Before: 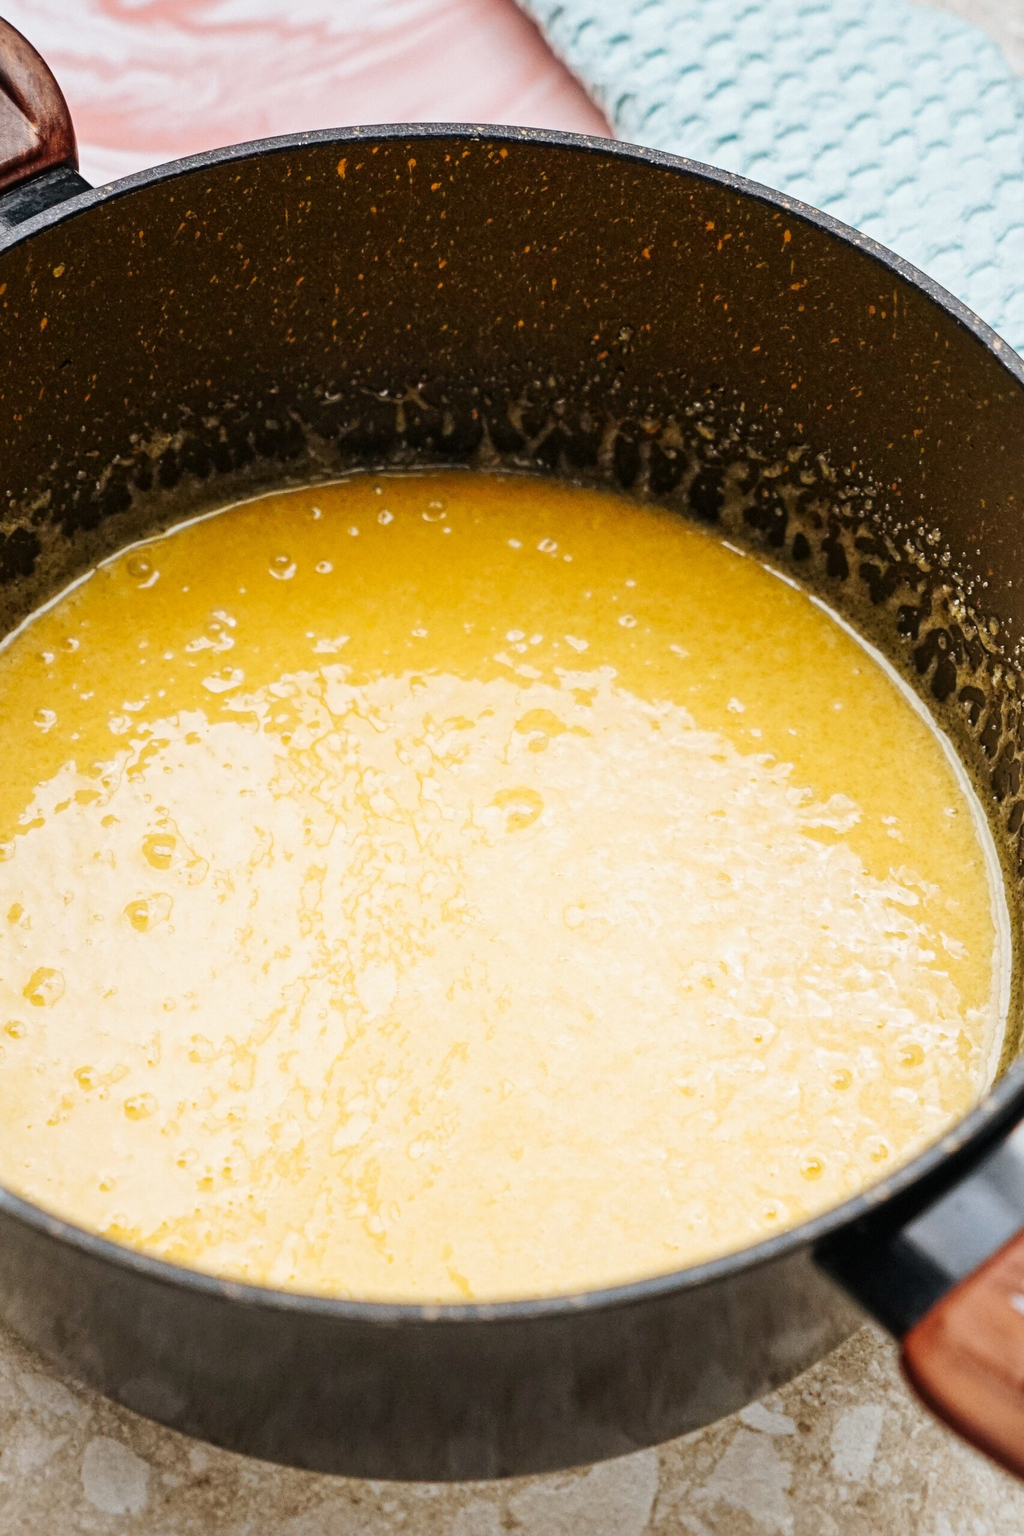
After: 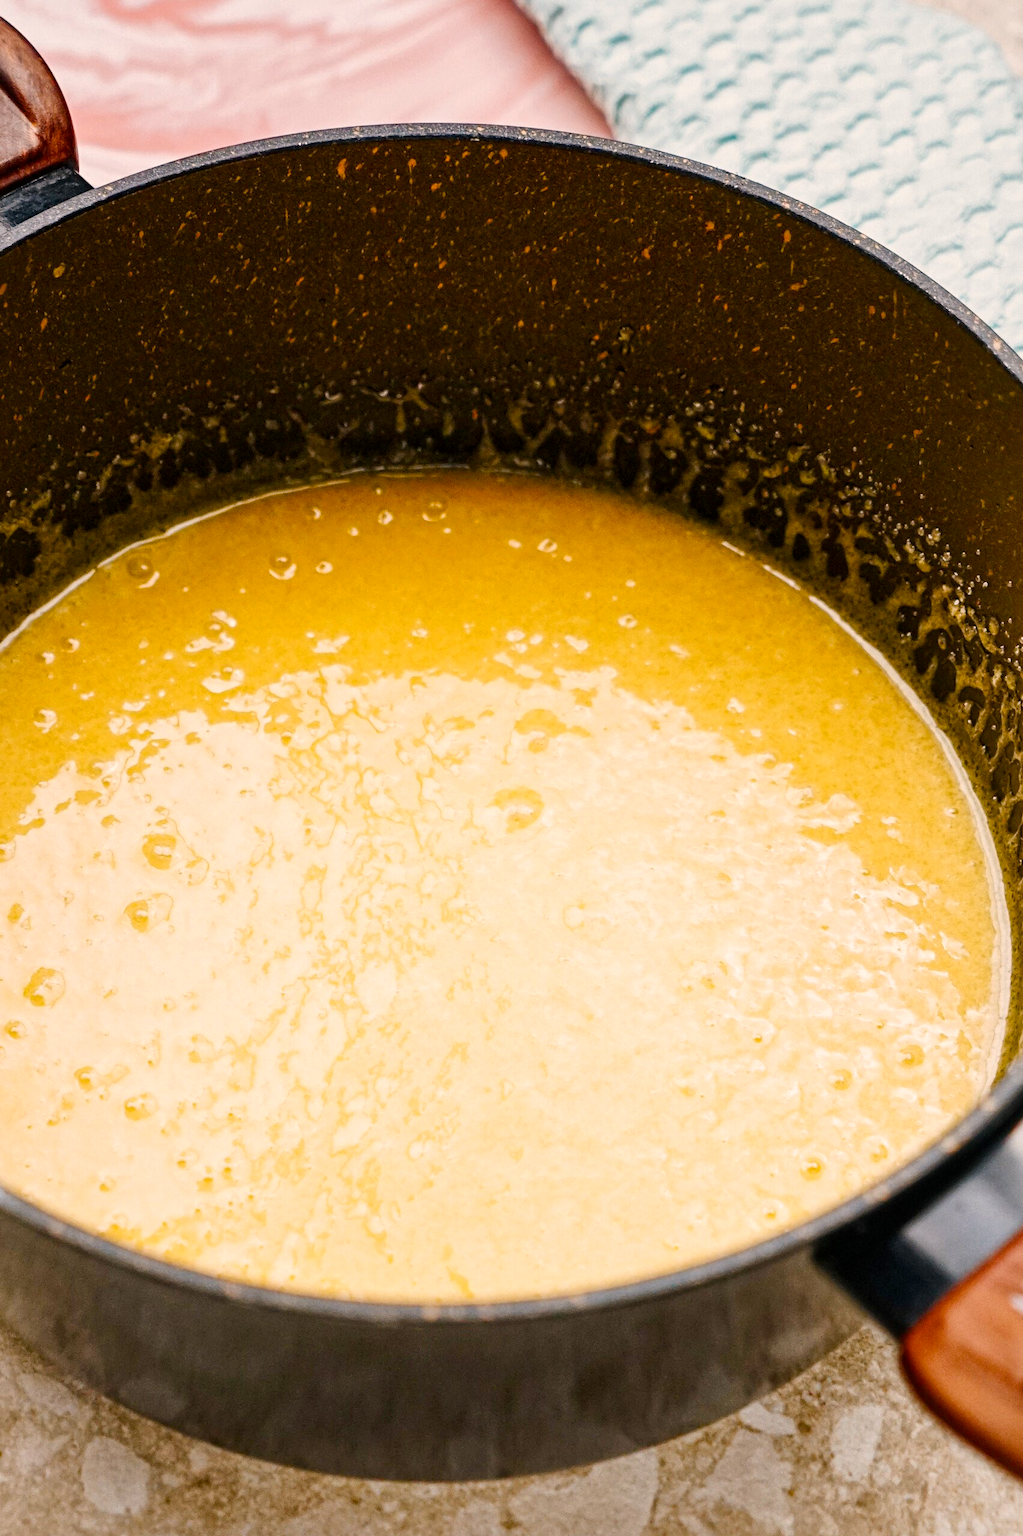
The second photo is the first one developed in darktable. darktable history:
color balance rgb: highlights gain › chroma 2.99%, highlights gain › hue 54.77°, perceptual saturation grading › global saturation 0.128%, perceptual saturation grading › mid-tones 6.406%, perceptual saturation grading › shadows 71.599%
local contrast: mode bilateral grid, contrast 21, coarseness 49, detail 120%, midtone range 0.2
